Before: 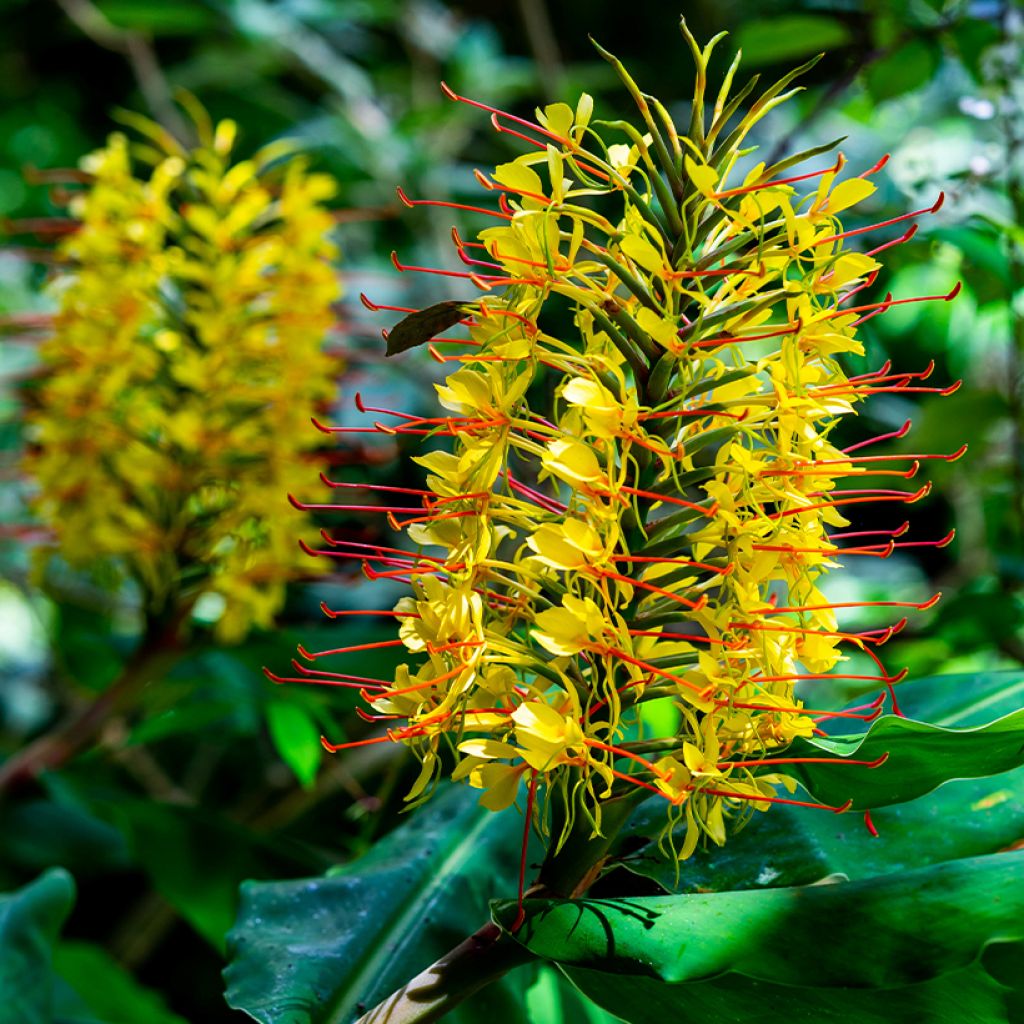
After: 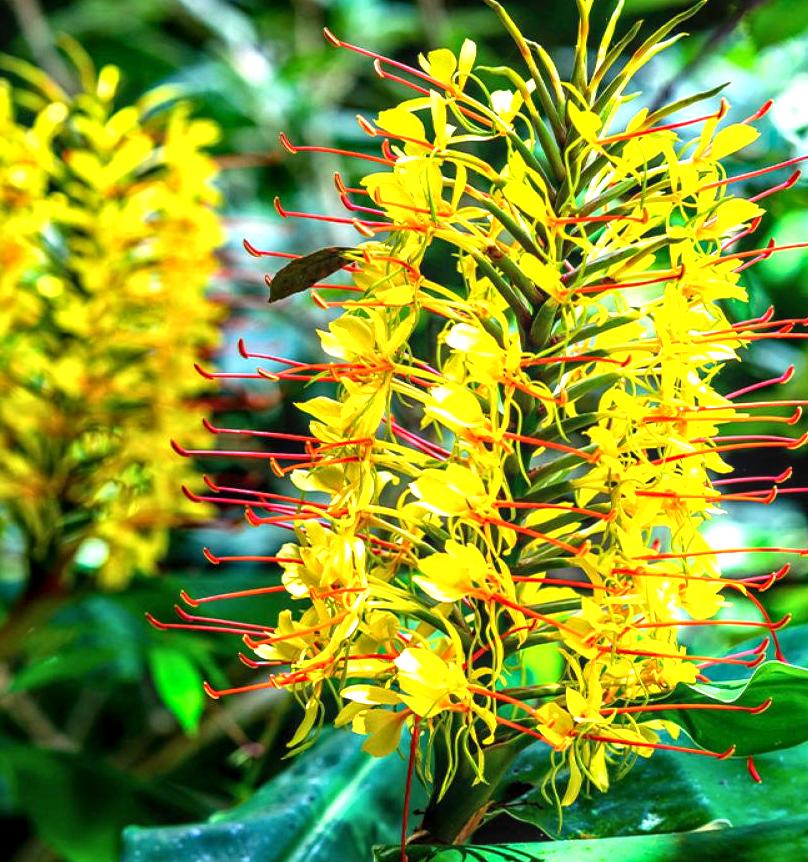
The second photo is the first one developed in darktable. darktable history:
exposure: black level correction 0, exposure 1.098 EV, compensate highlight preservation false
crop: left 11.481%, top 5.304%, right 9.571%, bottom 10.491%
local contrast: on, module defaults
